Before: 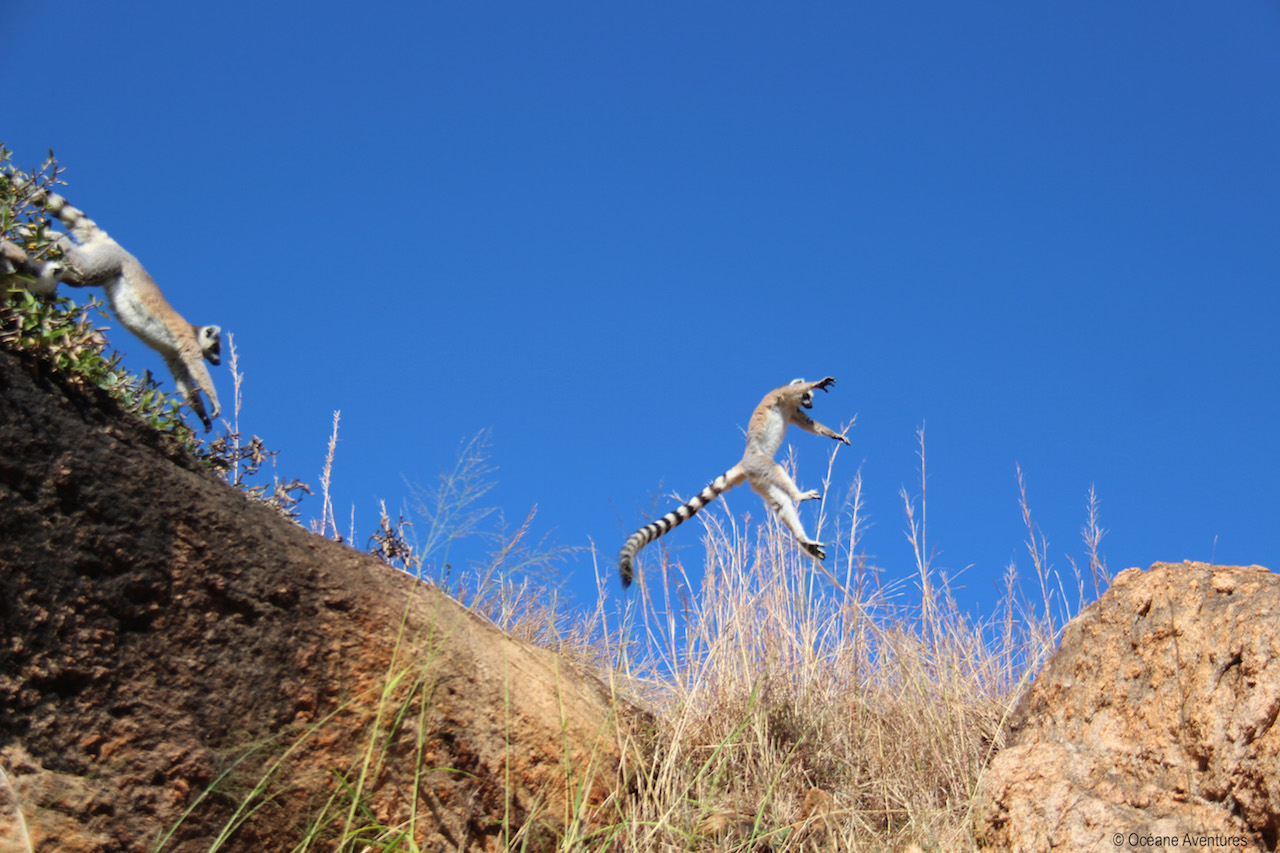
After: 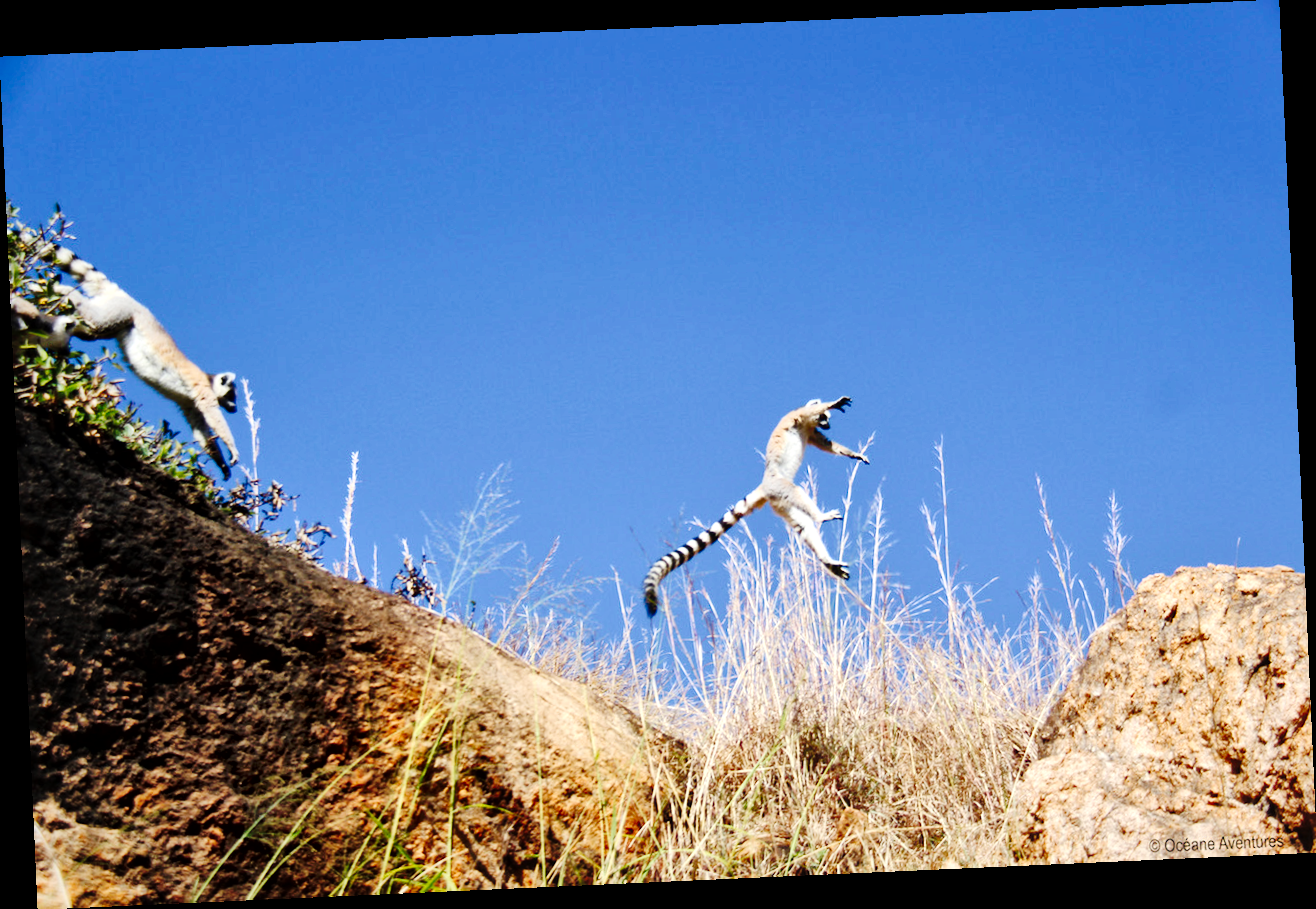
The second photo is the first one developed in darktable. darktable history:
local contrast: mode bilateral grid, contrast 20, coarseness 50, detail 171%, midtone range 0.2
tone curve: curves: ch0 [(0, 0) (0.003, 0.003) (0.011, 0.009) (0.025, 0.018) (0.044, 0.027) (0.069, 0.034) (0.1, 0.043) (0.136, 0.056) (0.177, 0.084) (0.224, 0.138) (0.277, 0.203) (0.335, 0.329) (0.399, 0.451) (0.468, 0.572) (0.543, 0.671) (0.623, 0.754) (0.709, 0.821) (0.801, 0.88) (0.898, 0.938) (1, 1)], preserve colors none
rotate and perspective: rotation -2.56°, automatic cropping off
